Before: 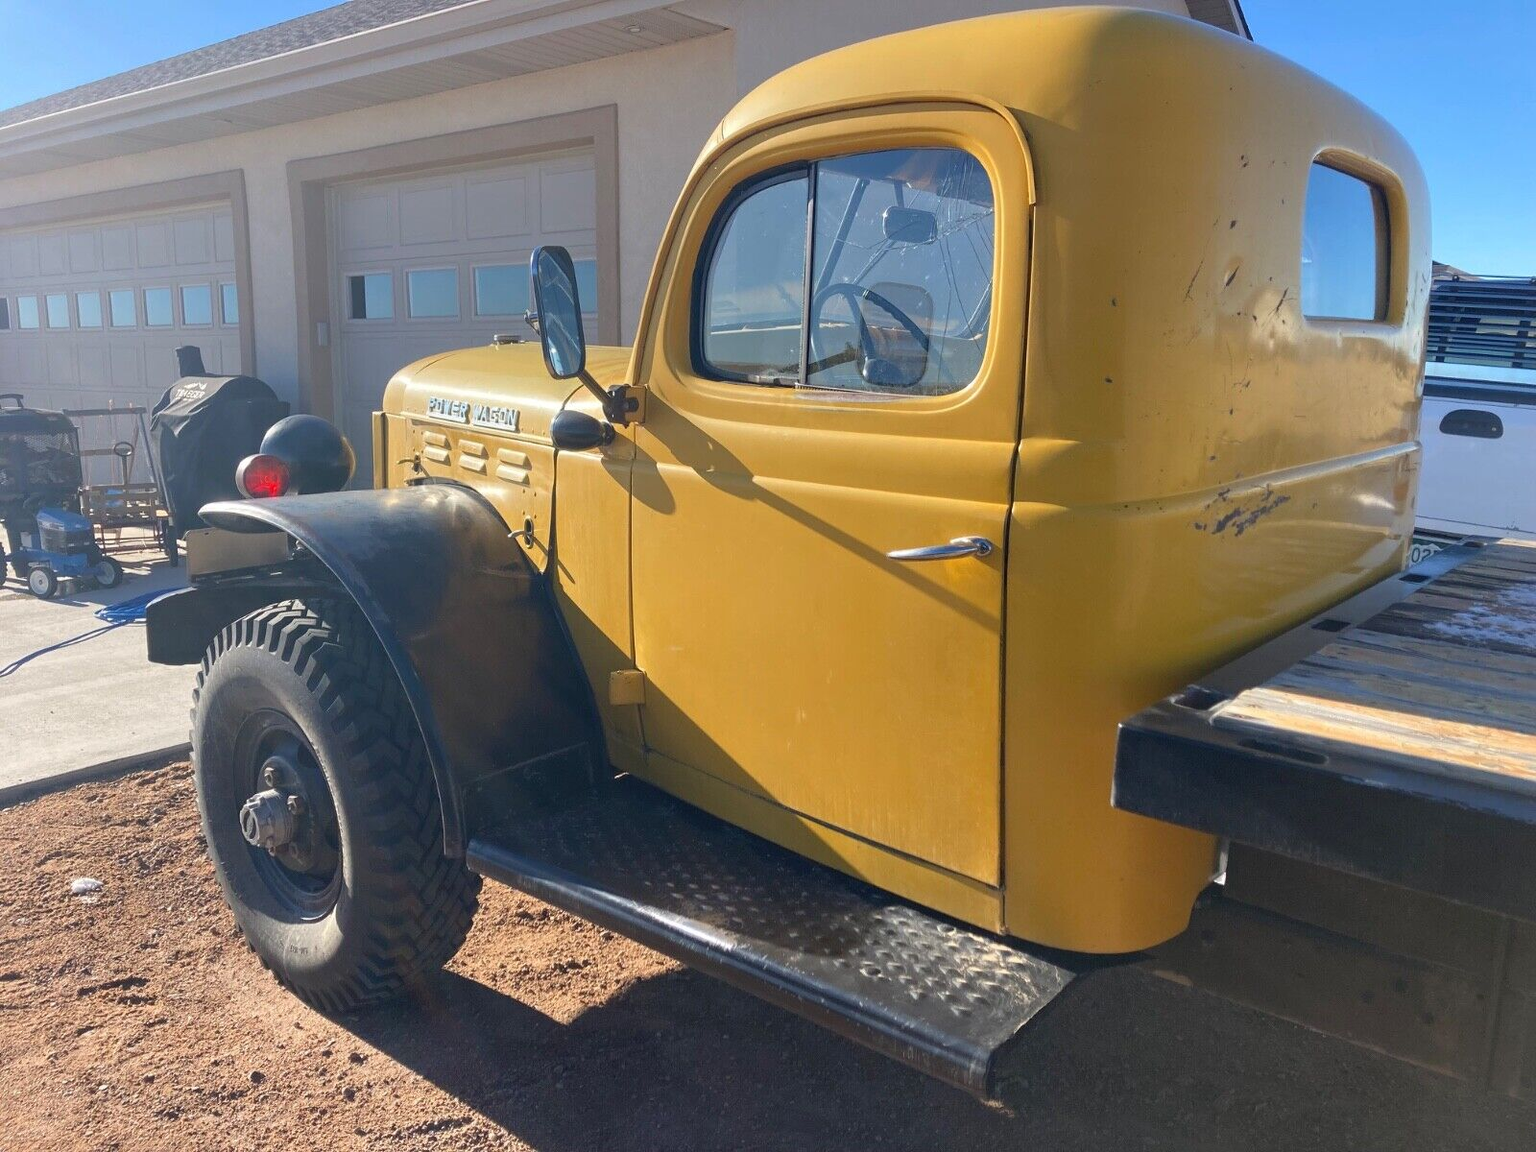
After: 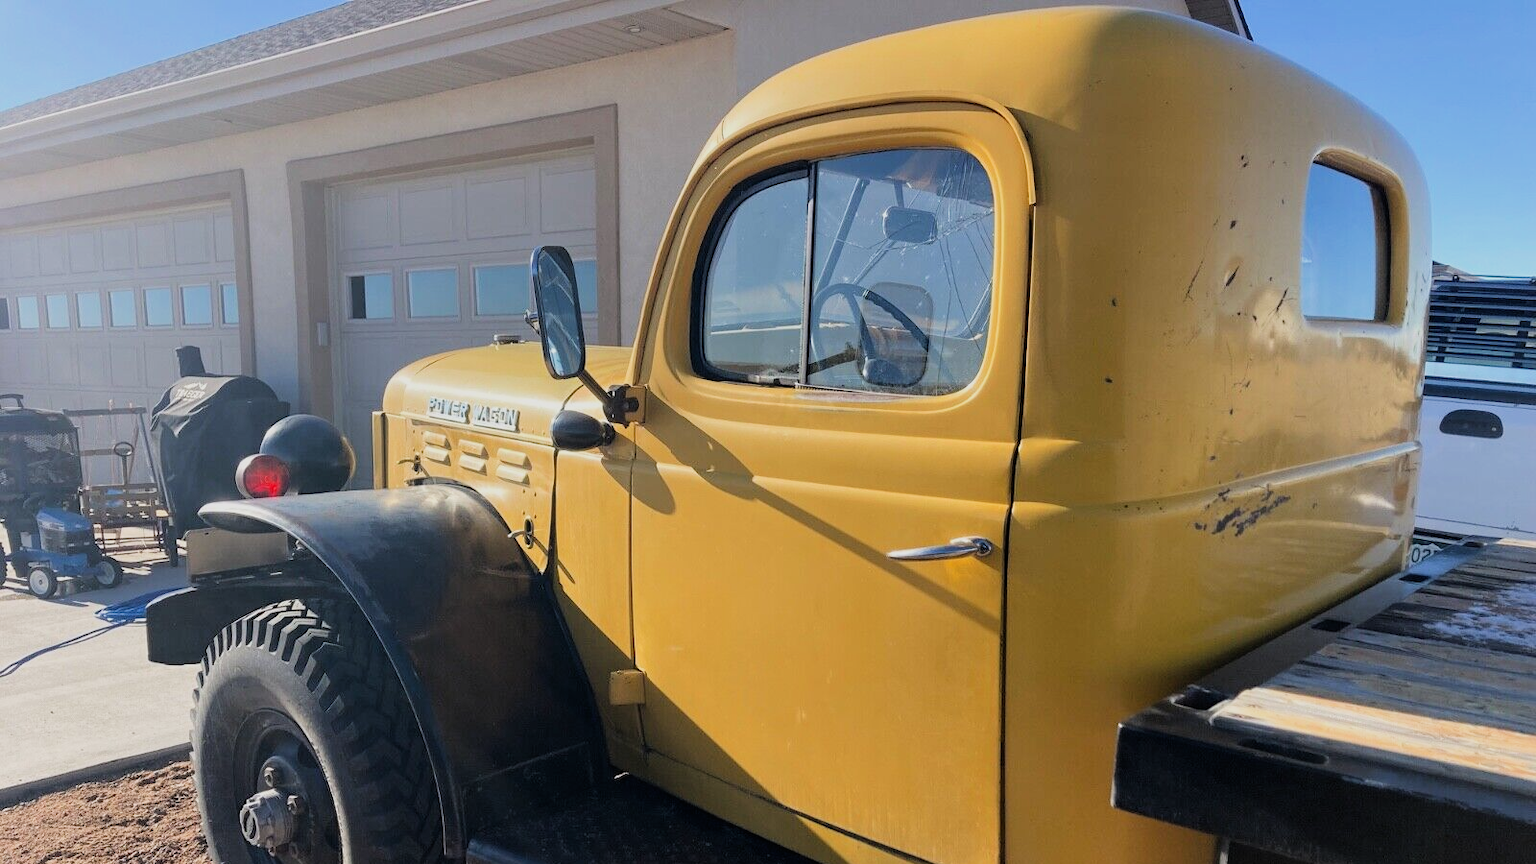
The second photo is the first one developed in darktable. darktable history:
filmic rgb: black relative exposure -7.5 EV, white relative exposure 4.99 EV, threshold 2.98 EV, hardness 3.32, contrast 1.3, enable highlight reconstruction true
crop: bottom 24.988%
